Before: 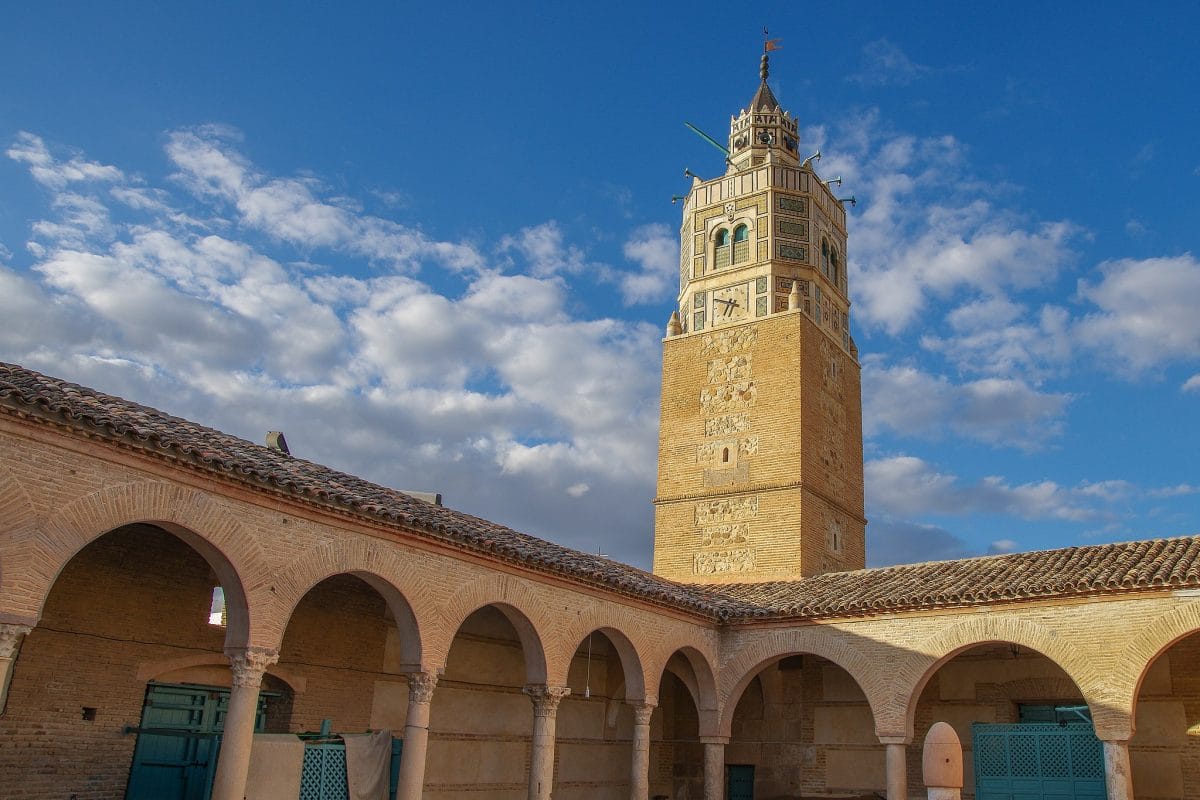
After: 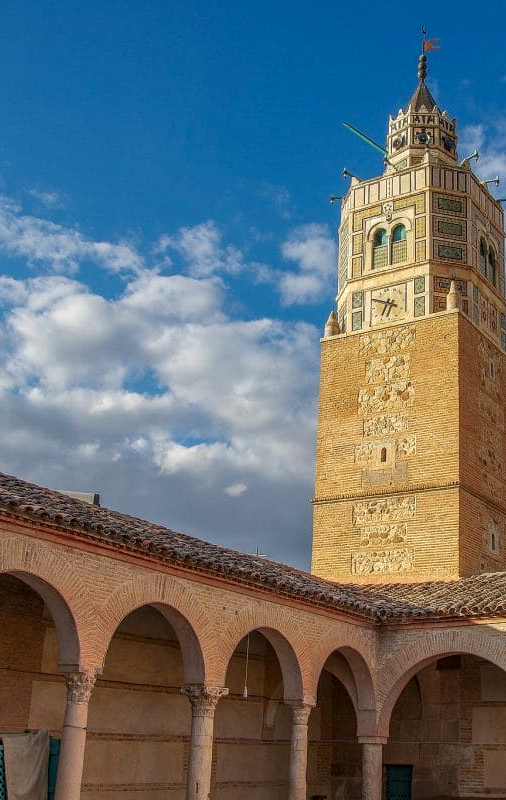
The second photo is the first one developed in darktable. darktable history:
crop: left 28.583%, right 29.231%
local contrast: on, module defaults
color calibration: output R [0.946, 0.065, -0.013, 0], output G [-0.246, 1.264, -0.017, 0], output B [0.046, -0.098, 1.05, 0], illuminant custom, x 0.344, y 0.359, temperature 5045.54 K
